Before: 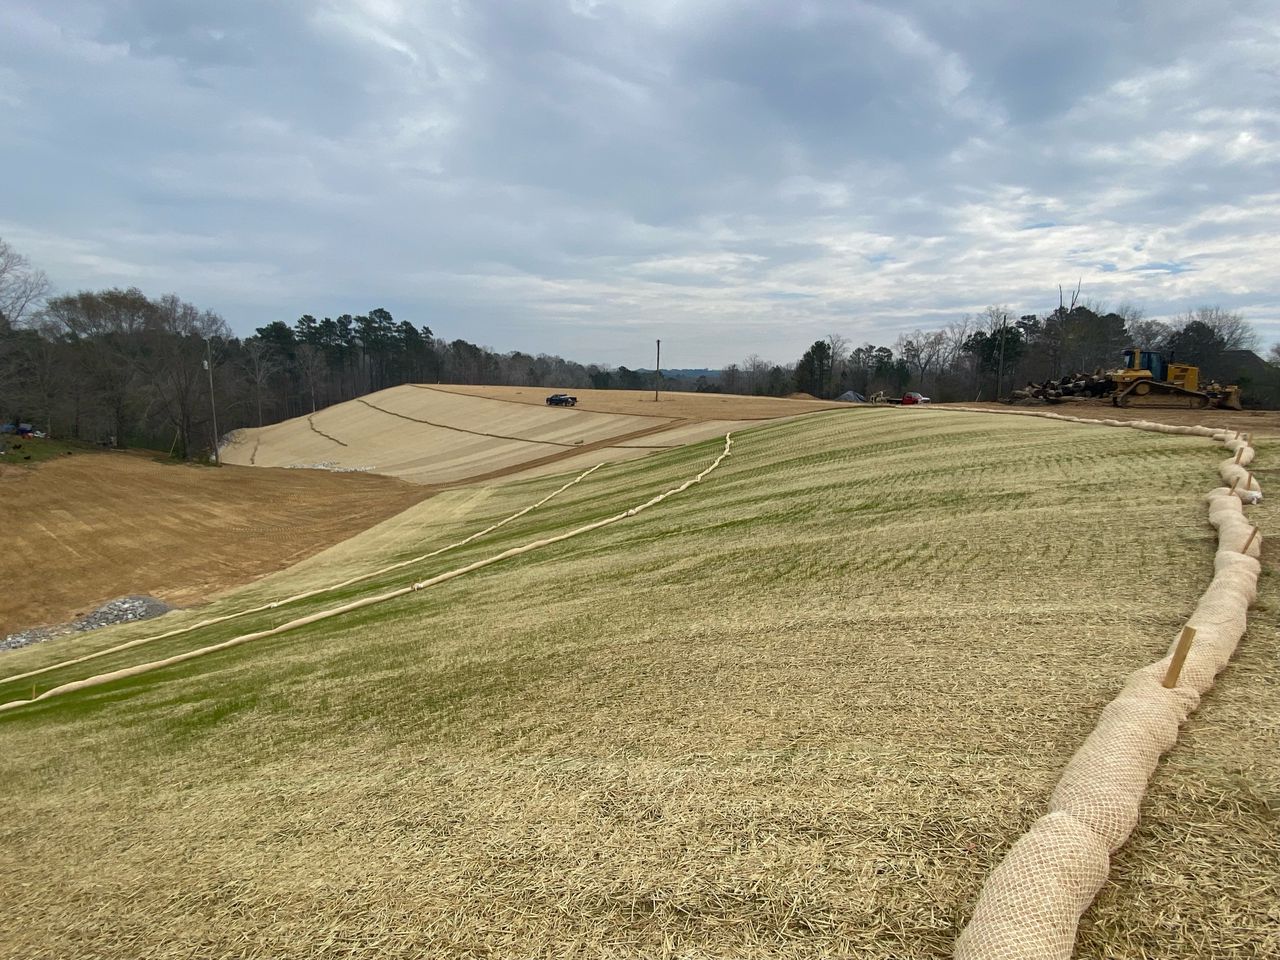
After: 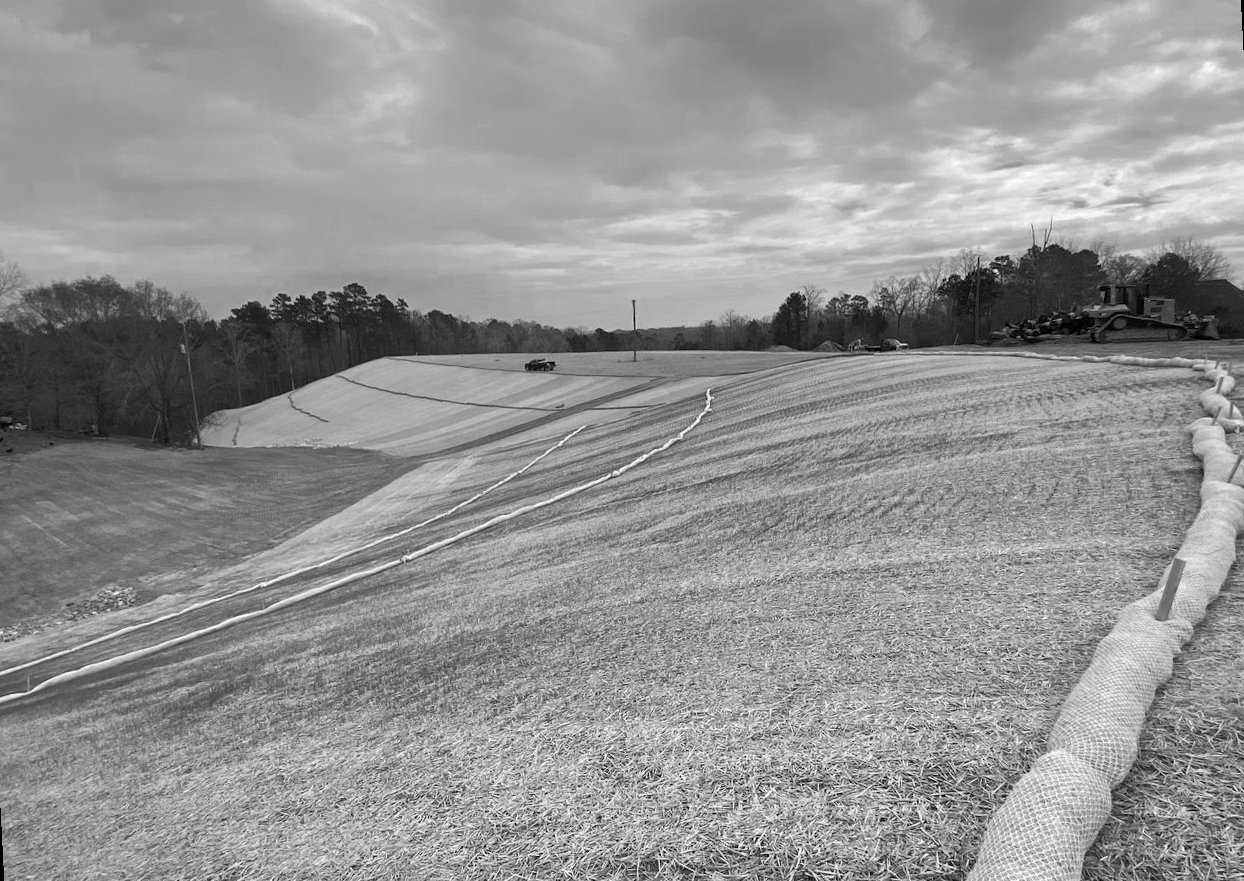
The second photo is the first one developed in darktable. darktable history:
color zones: curves: ch0 [(0.002, 0.593) (0.143, 0.417) (0.285, 0.541) (0.455, 0.289) (0.608, 0.327) (0.727, 0.283) (0.869, 0.571) (1, 0.603)]; ch1 [(0, 0) (0.143, 0) (0.286, 0) (0.429, 0) (0.571, 0) (0.714, 0) (0.857, 0)]
rotate and perspective: rotation -3°, crop left 0.031, crop right 0.968, crop top 0.07, crop bottom 0.93
